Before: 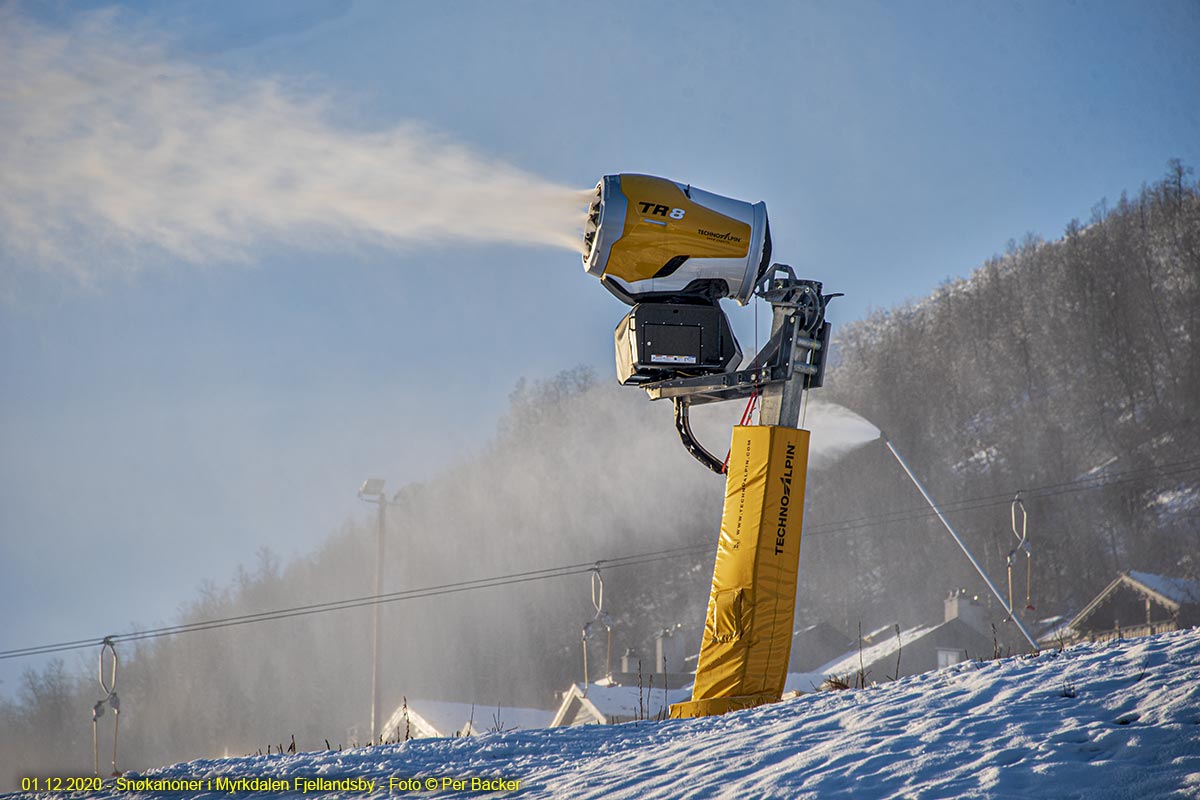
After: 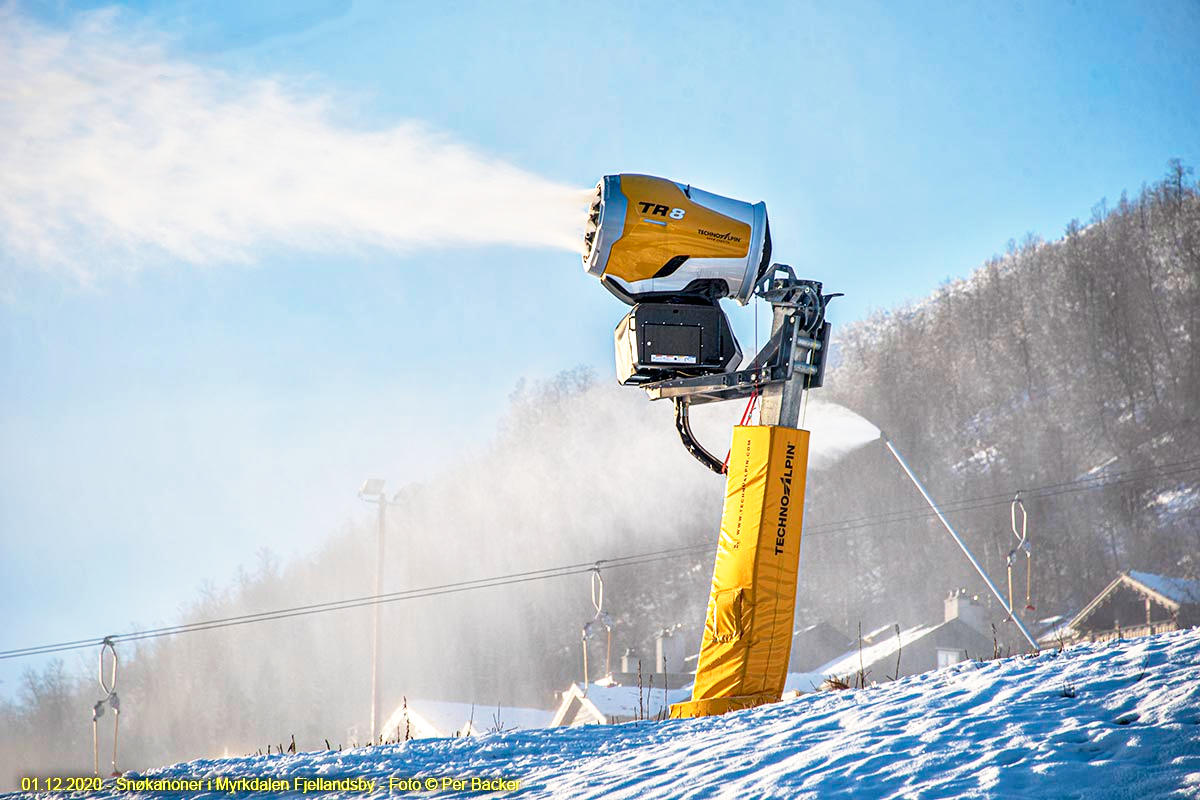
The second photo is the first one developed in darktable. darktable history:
exposure: black level correction 0, exposure 0.5 EV, compensate exposure bias true, compensate highlight preservation false
base curve: curves: ch0 [(0, 0) (0.579, 0.807) (1, 1)], preserve colors none
contrast brightness saturation: saturation -0.05
